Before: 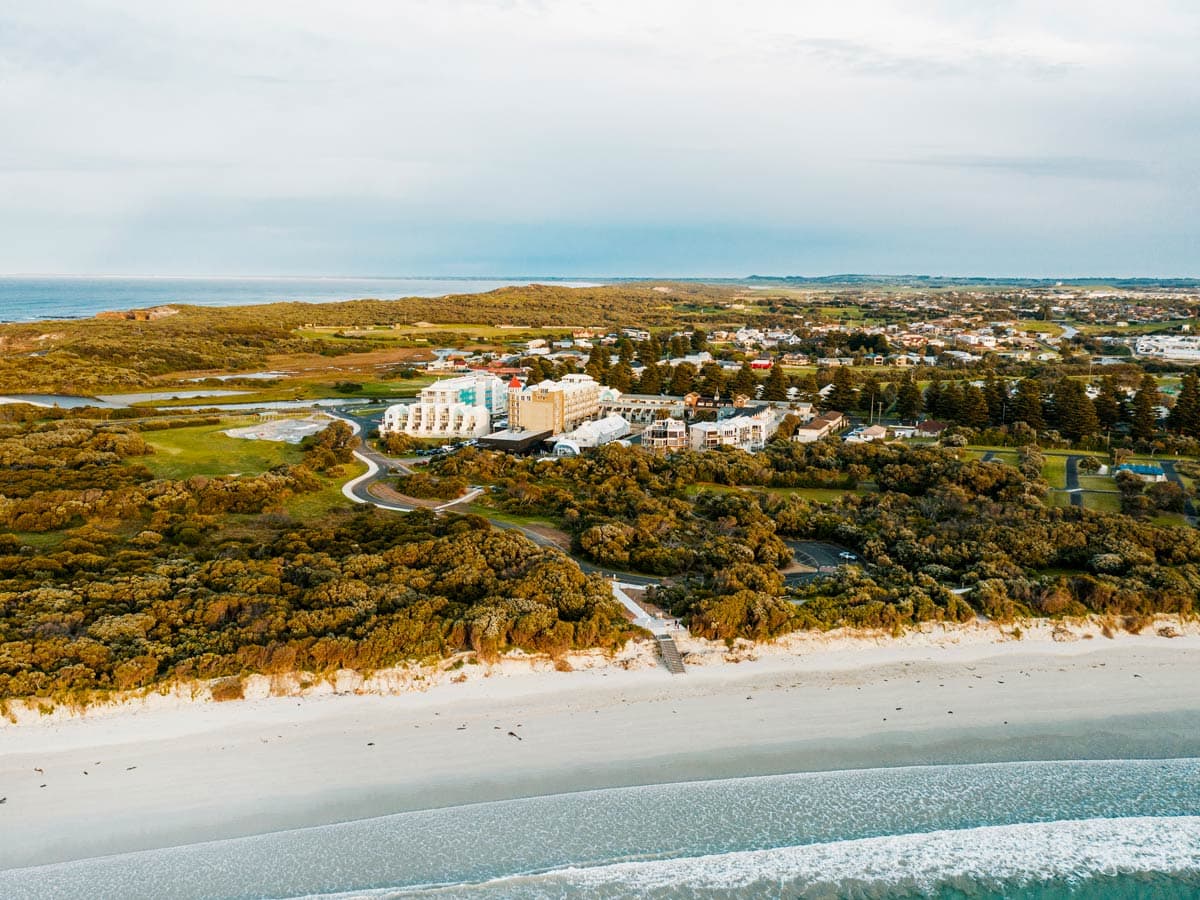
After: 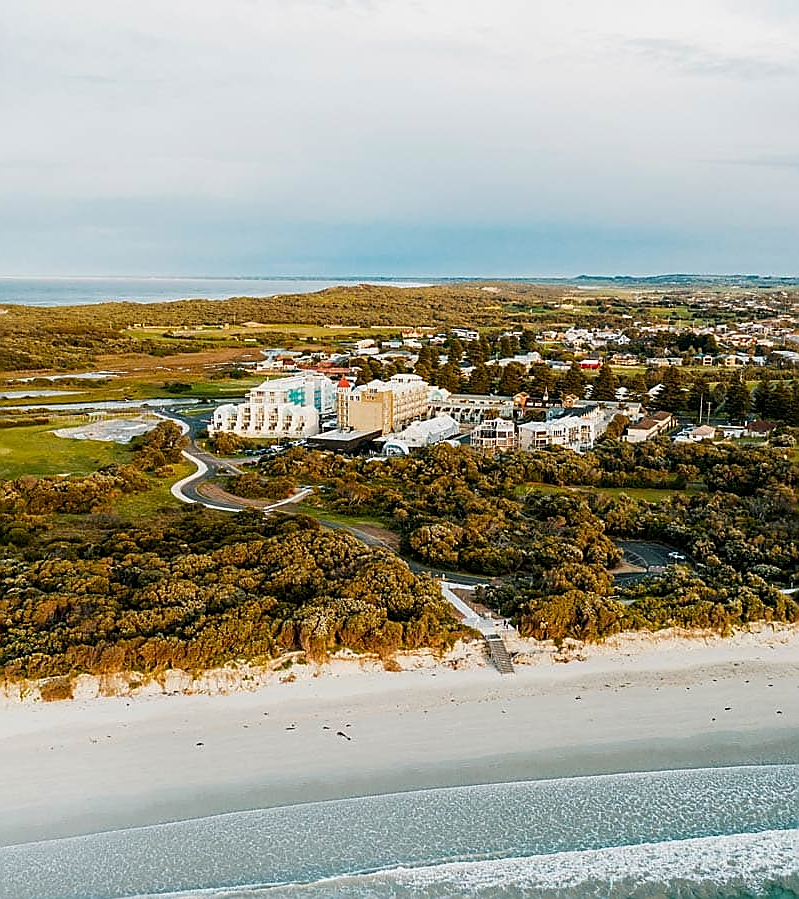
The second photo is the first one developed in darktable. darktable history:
exposure: black level correction 0.001, exposure -0.125 EV, compensate exposure bias true, compensate highlight preservation false
sharpen: radius 1.4, amount 1.25, threshold 0.7
crop and rotate: left 14.292%, right 19.041%
